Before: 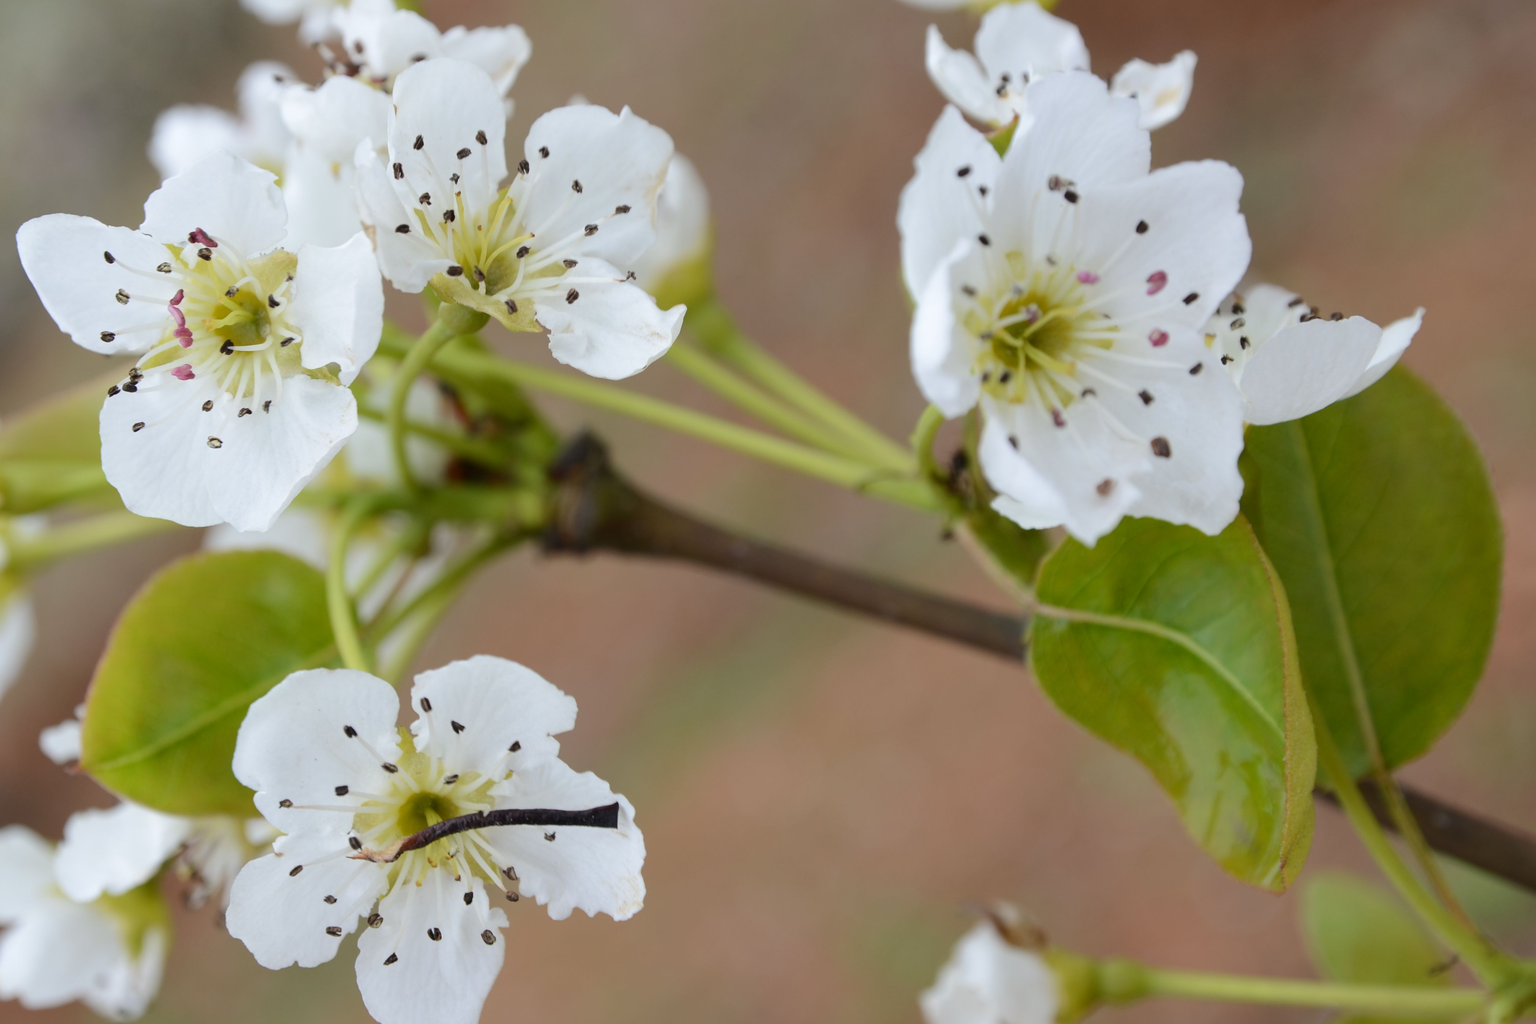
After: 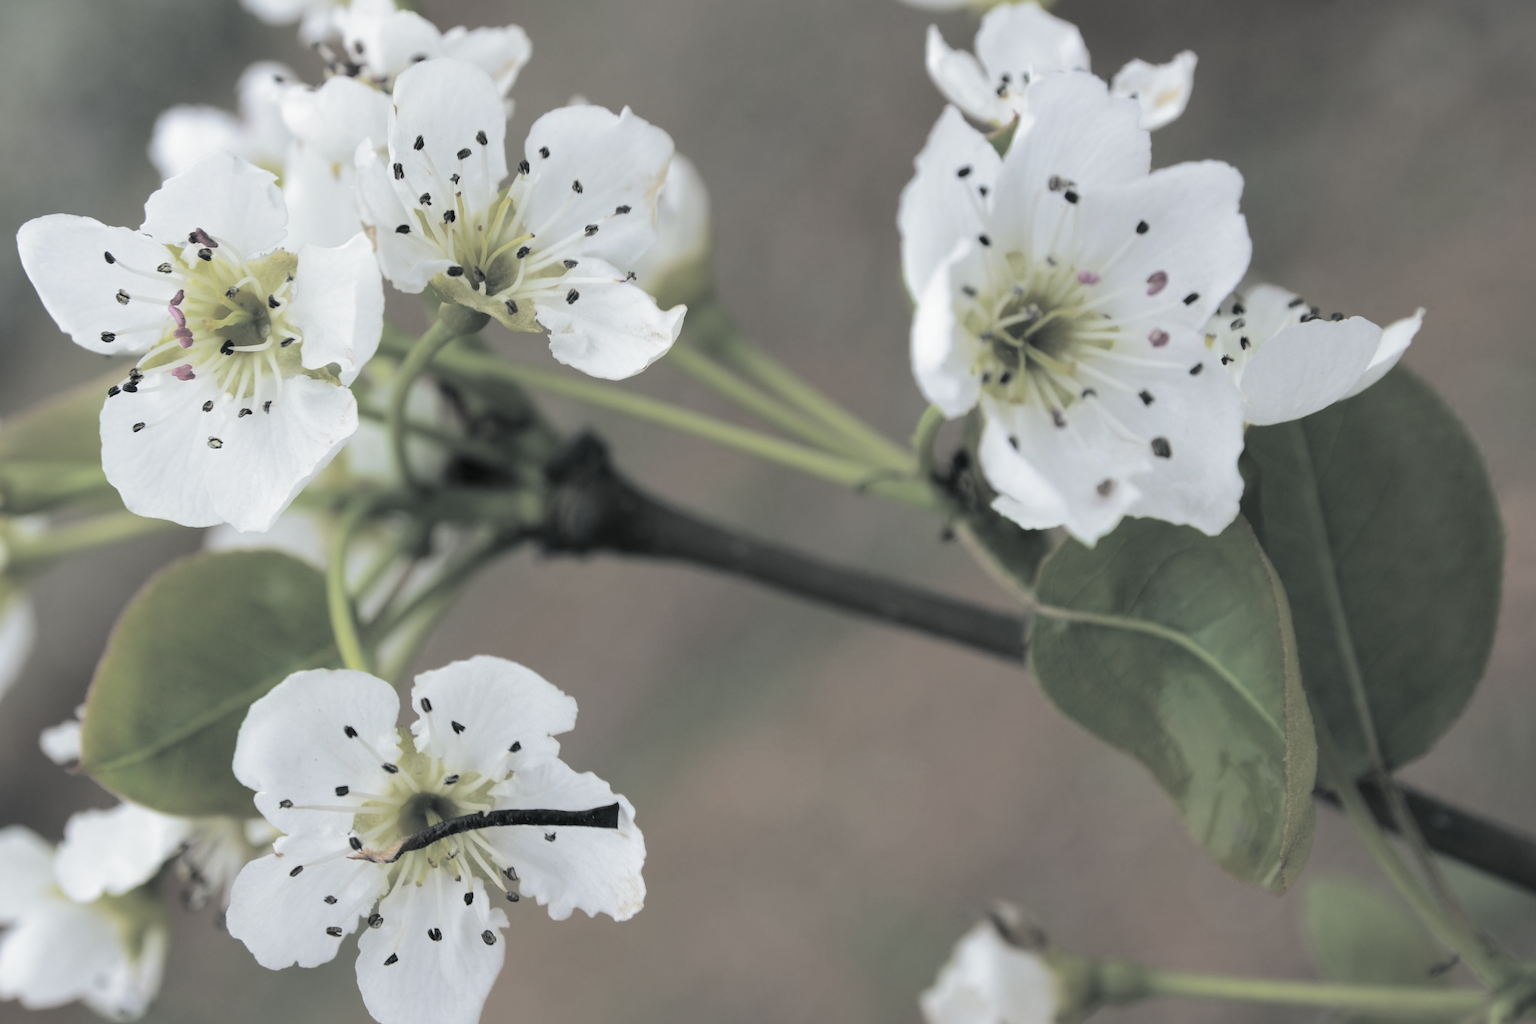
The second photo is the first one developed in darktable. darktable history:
split-toning: shadows › hue 190.8°, shadows › saturation 0.05, highlights › hue 54°, highlights › saturation 0.05, compress 0%
tone equalizer: on, module defaults
